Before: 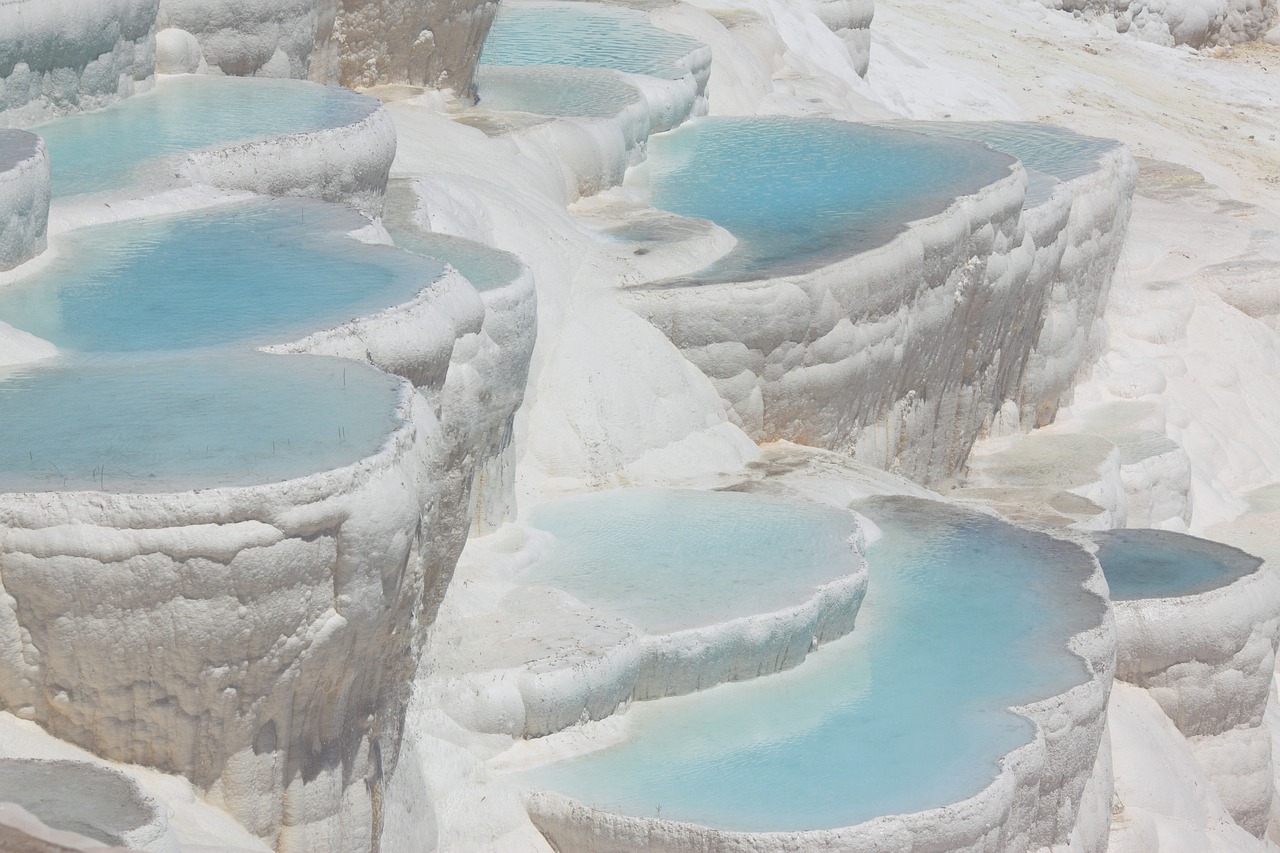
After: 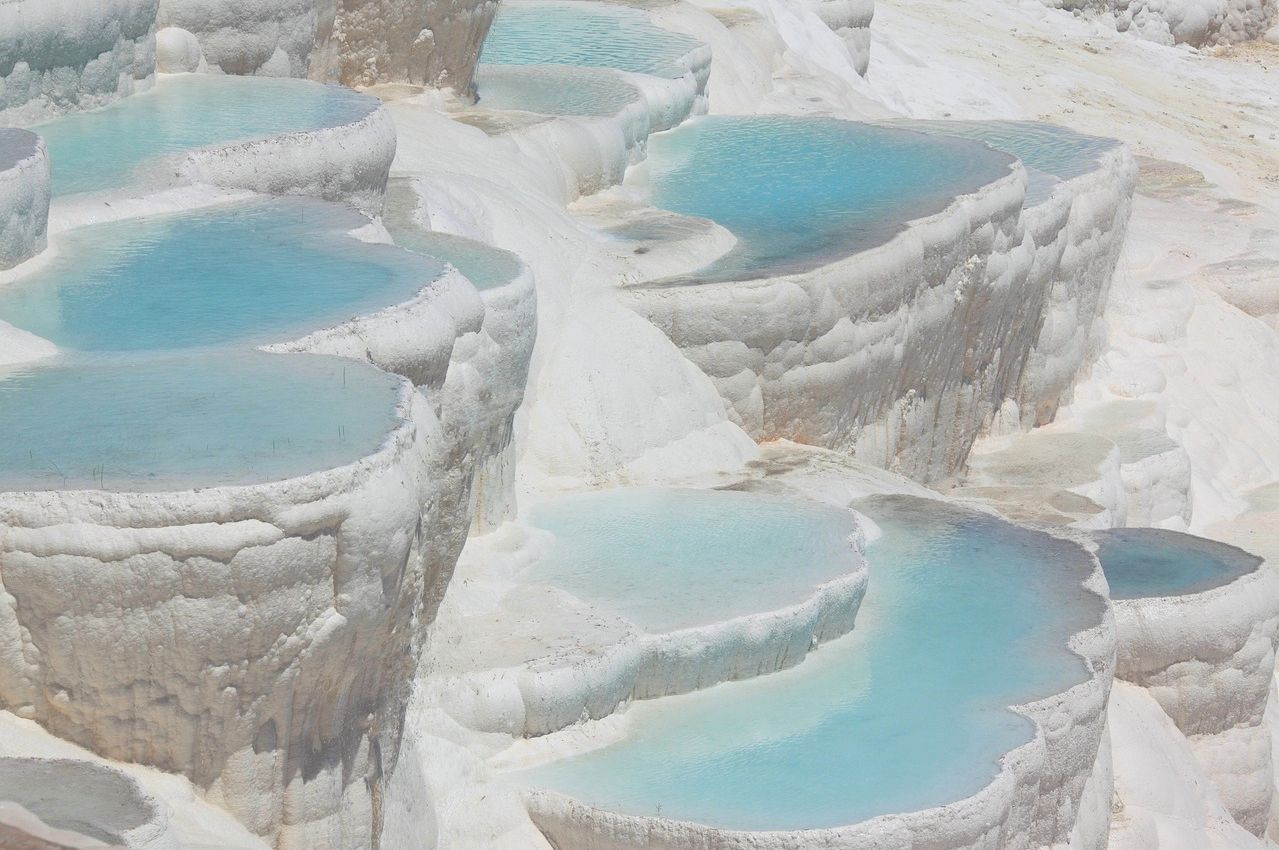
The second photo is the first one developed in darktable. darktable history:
crop: top 0.167%, bottom 0.111%
color zones: curves: ch1 [(0.235, 0.558) (0.75, 0.5)]; ch2 [(0.25, 0.462) (0.749, 0.457)]
